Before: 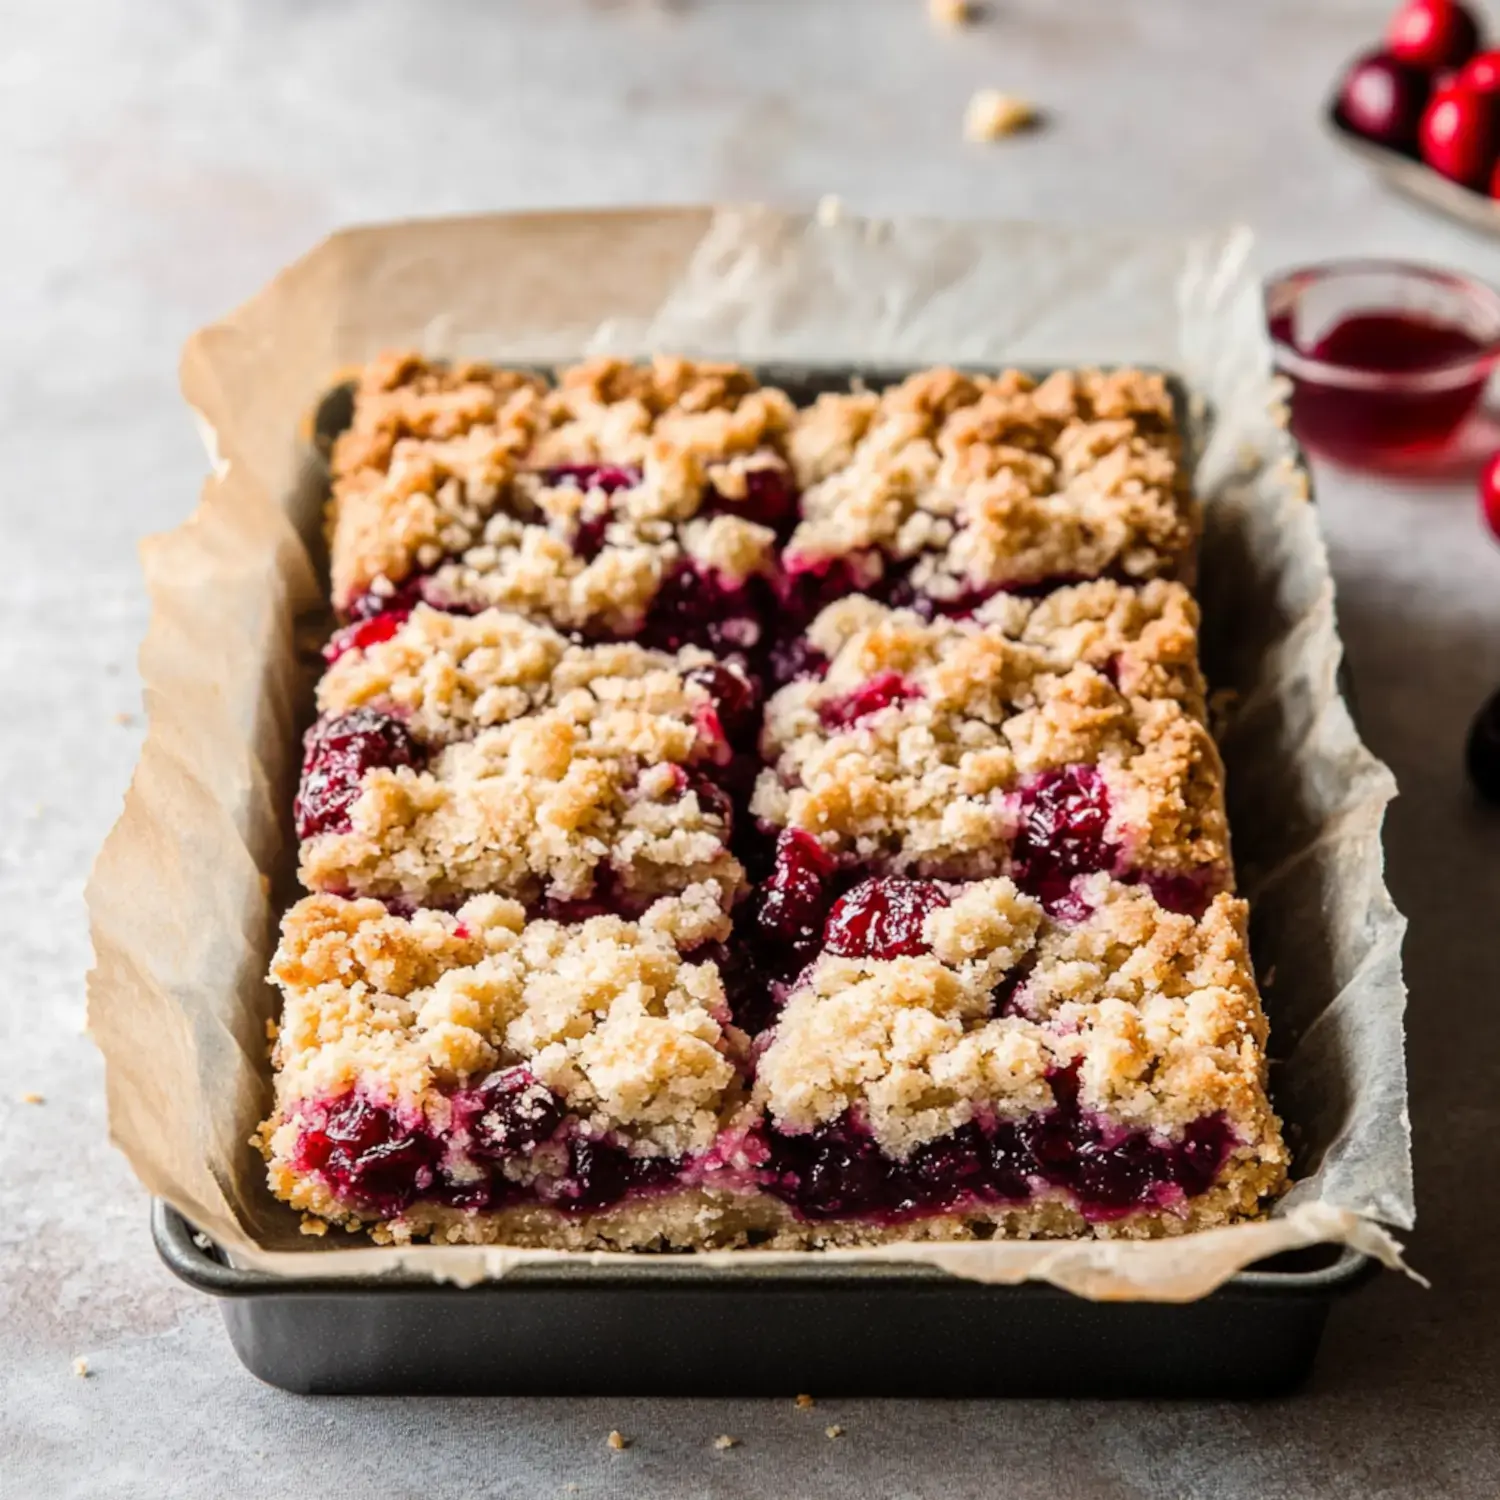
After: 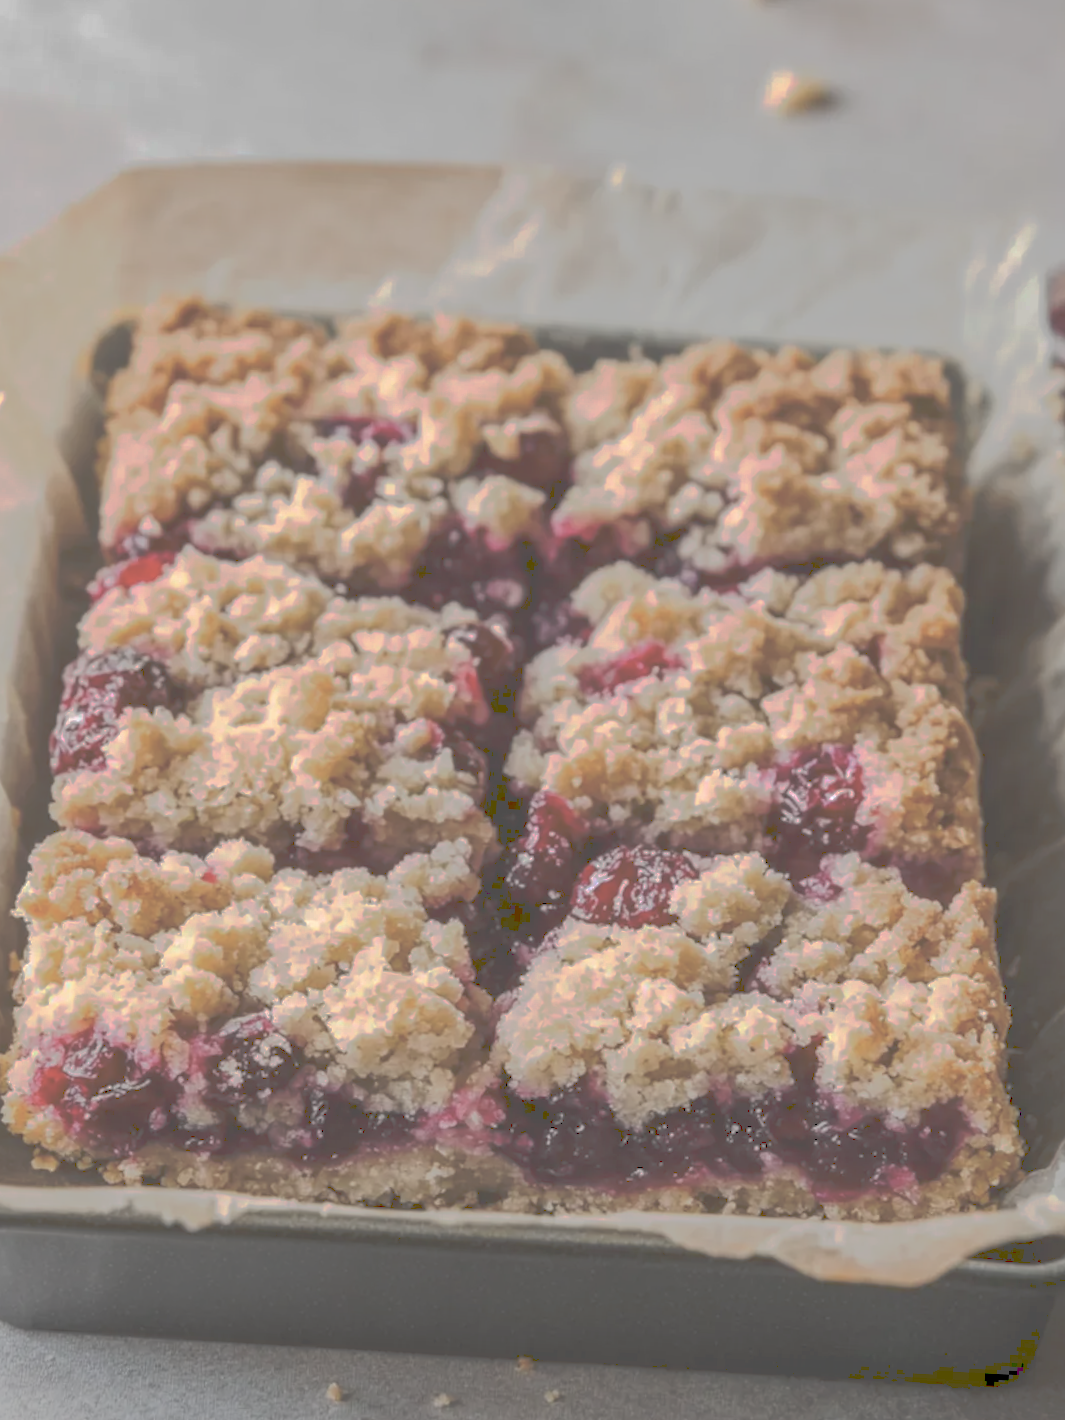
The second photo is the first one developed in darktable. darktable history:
tone curve: curves: ch0 [(0, 0) (0.003, 0.322) (0.011, 0.327) (0.025, 0.345) (0.044, 0.365) (0.069, 0.378) (0.1, 0.391) (0.136, 0.403) (0.177, 0.412) (0.224, 0.429) (0.277, 0.448) (0.335, 0.474) (0.399, 0.503) (0.468, 0.537) (0.543, 0.57) (0.623, 0.61) (0.709, 0.653) (0.801, 0.699) (0.898, 0.75) (1, 1)], preserve colors none
crop and rotate: angle -3.27°, left 14.277%, top 0.028%, right 10.766%, bottom 0.028%
